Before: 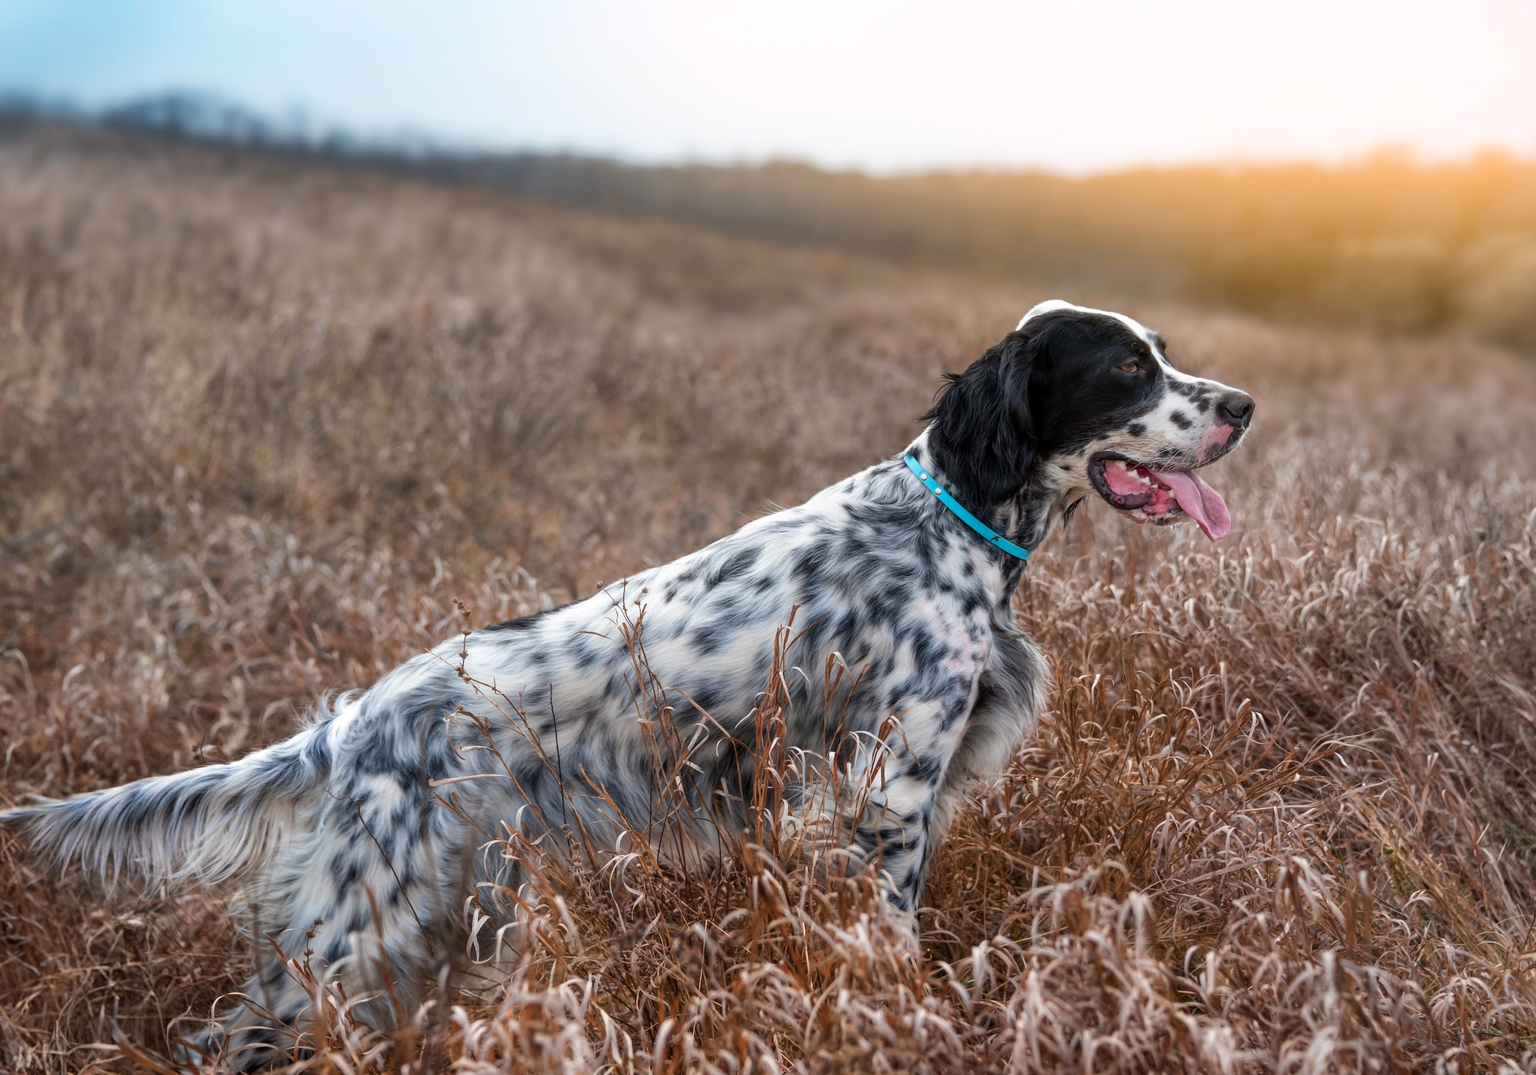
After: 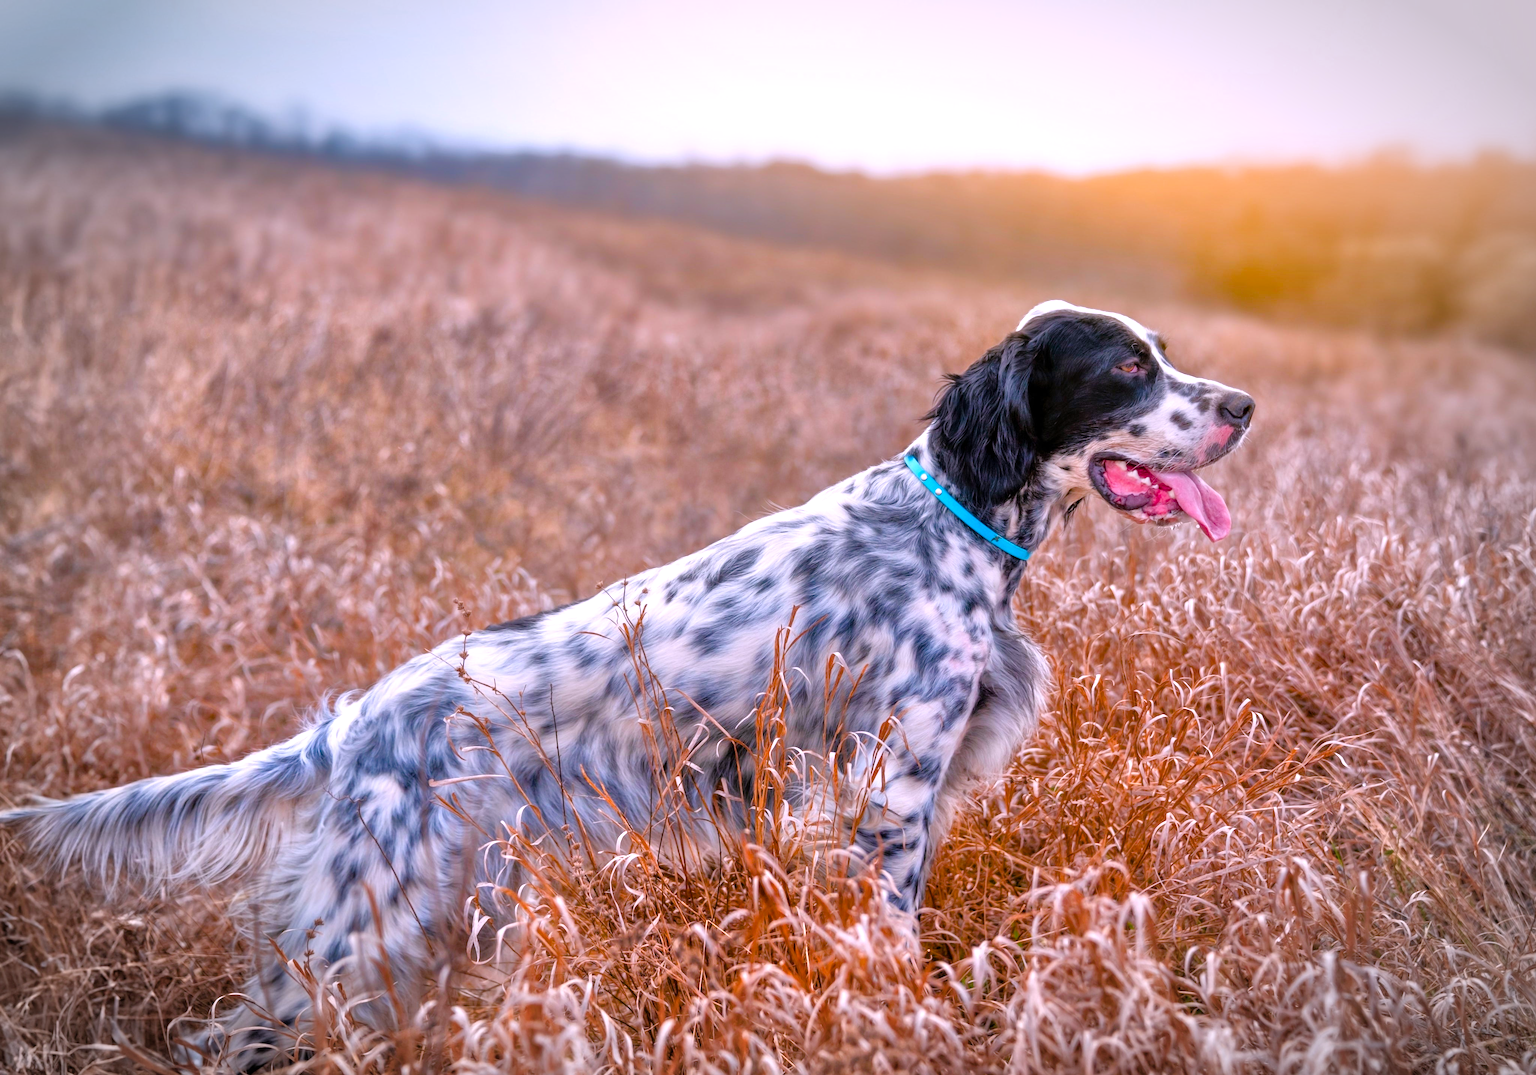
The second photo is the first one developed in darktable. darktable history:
color balance rgb: perceptual saturation grading › global saturation 45%, perceptual saturation grading › highlights -25%, perceptual saturation grading › shadows 50%, perceptual brilliance grading › global brilliance 3%, global vibrance 3%
vignetting: automatic ratio true
tone equalizer: -7 EV 0.15 EV, -6 EV 0.6 EV, -5 EV 1.15 EV, -4 EV 1.33 EV, -3 EV 1.15 EV, -2 EV 0.6 EV, -1 EV 0.15 EV, mask exposure compensation -0.5 EV
white balance: red 1.066, blue 1.119
